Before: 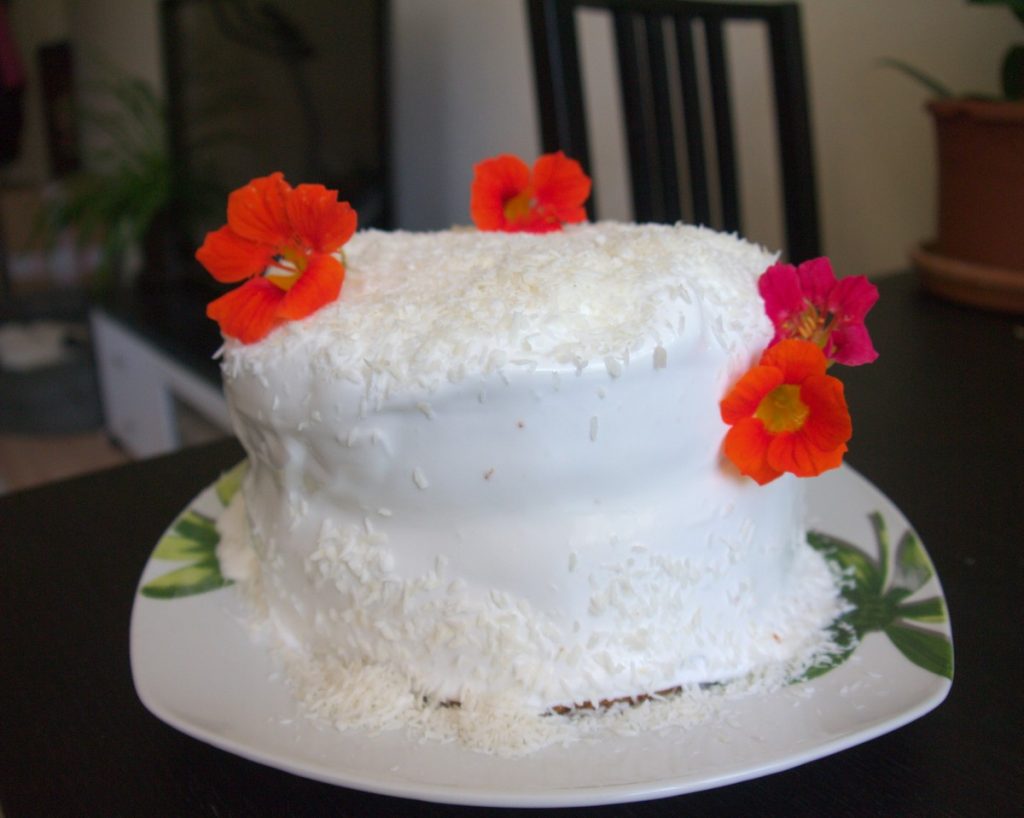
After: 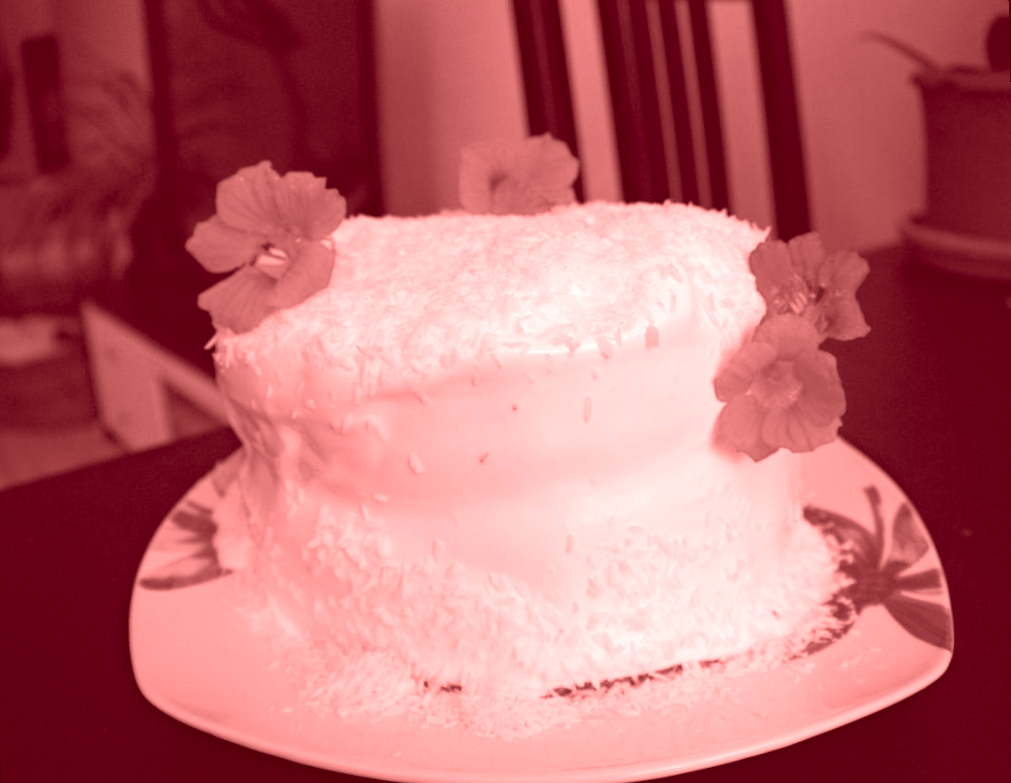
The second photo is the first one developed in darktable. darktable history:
rotate and perspective: rotation -1.42°, crop left 0.016, crop right 0.984, crop top 0.035, crop bottom 0.965
colorize: saturation 60%, source mix 100%
haze removal: compatibility mode true, adaptive false
contrast brightness saturation: contrast 0.08, saturation 0.2
